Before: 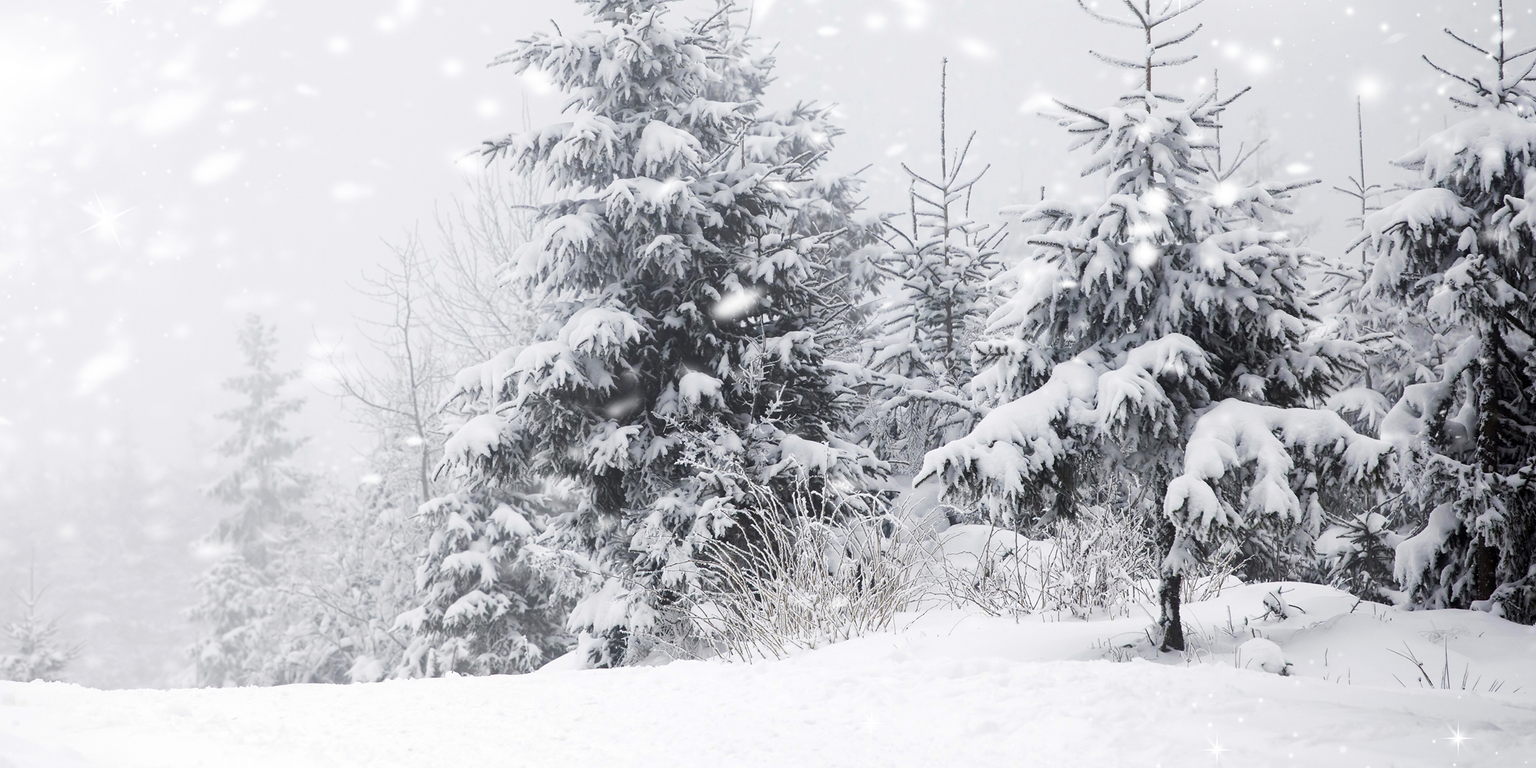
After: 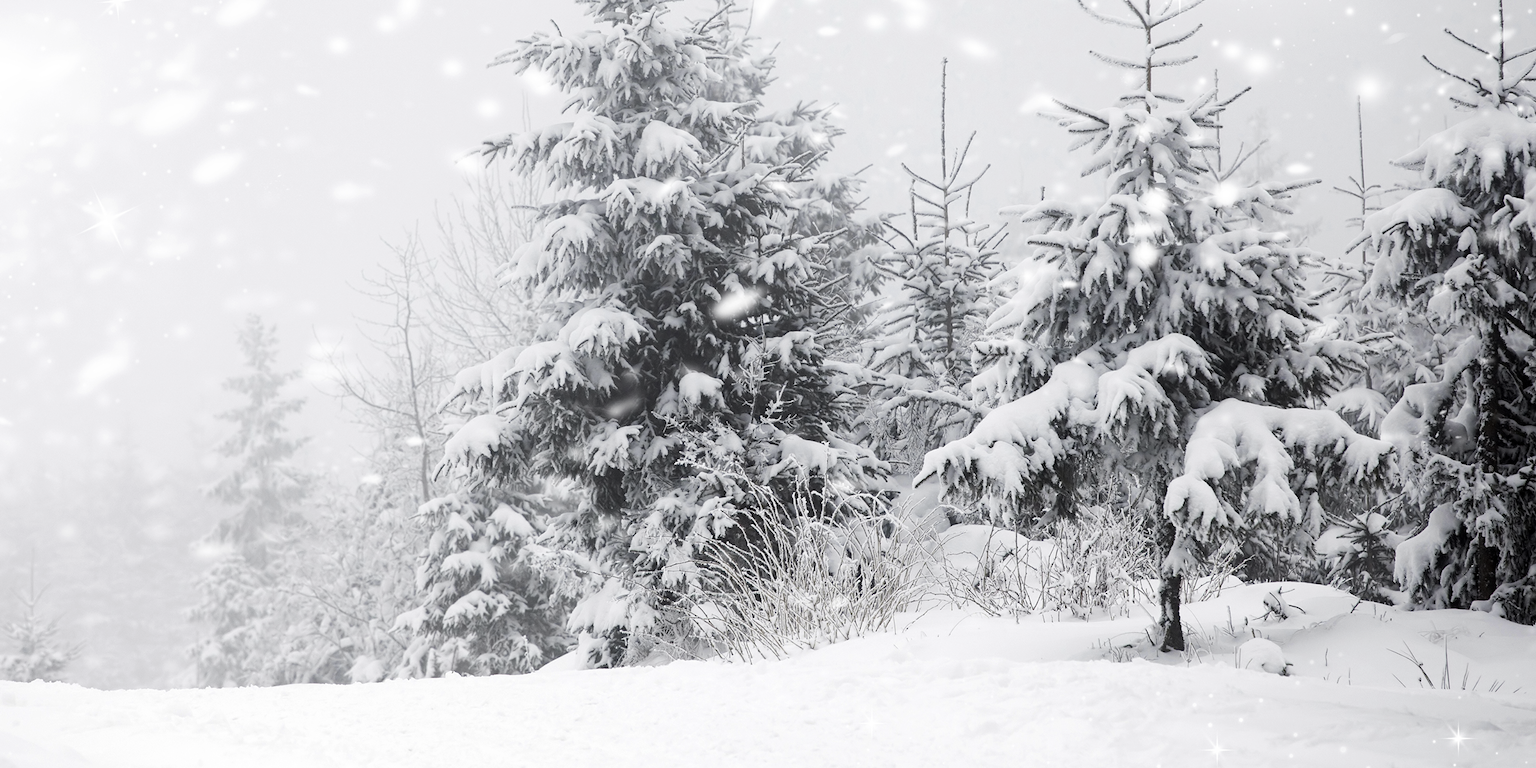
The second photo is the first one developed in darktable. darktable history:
color correction: highlights b* -0.028, saturation 0.593
